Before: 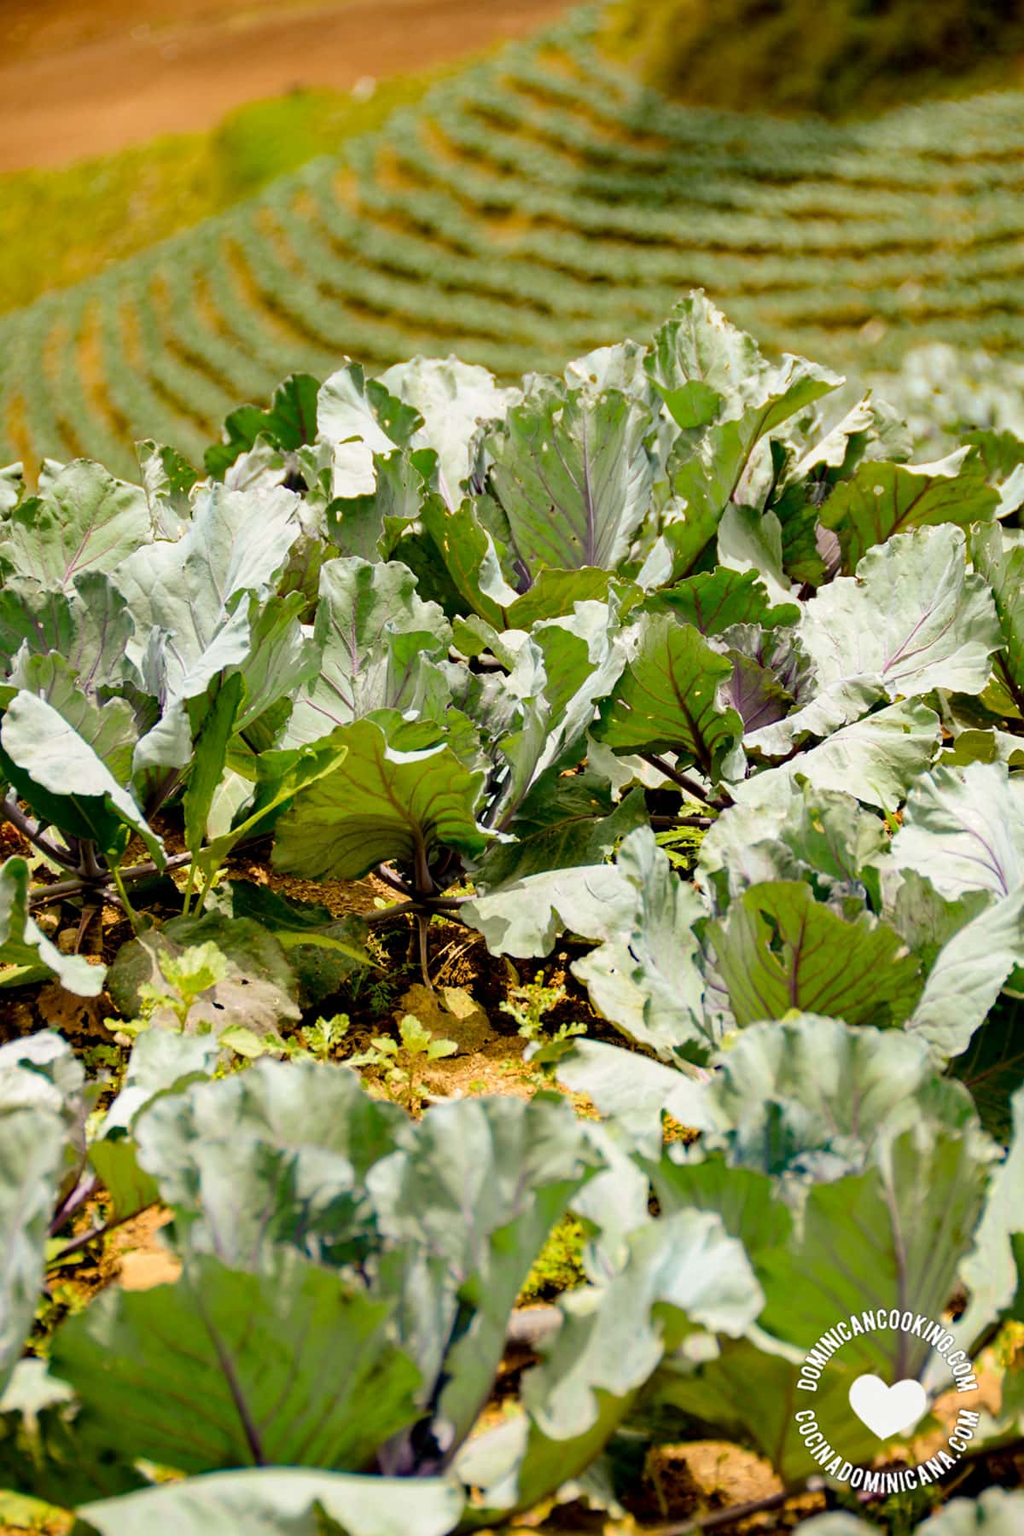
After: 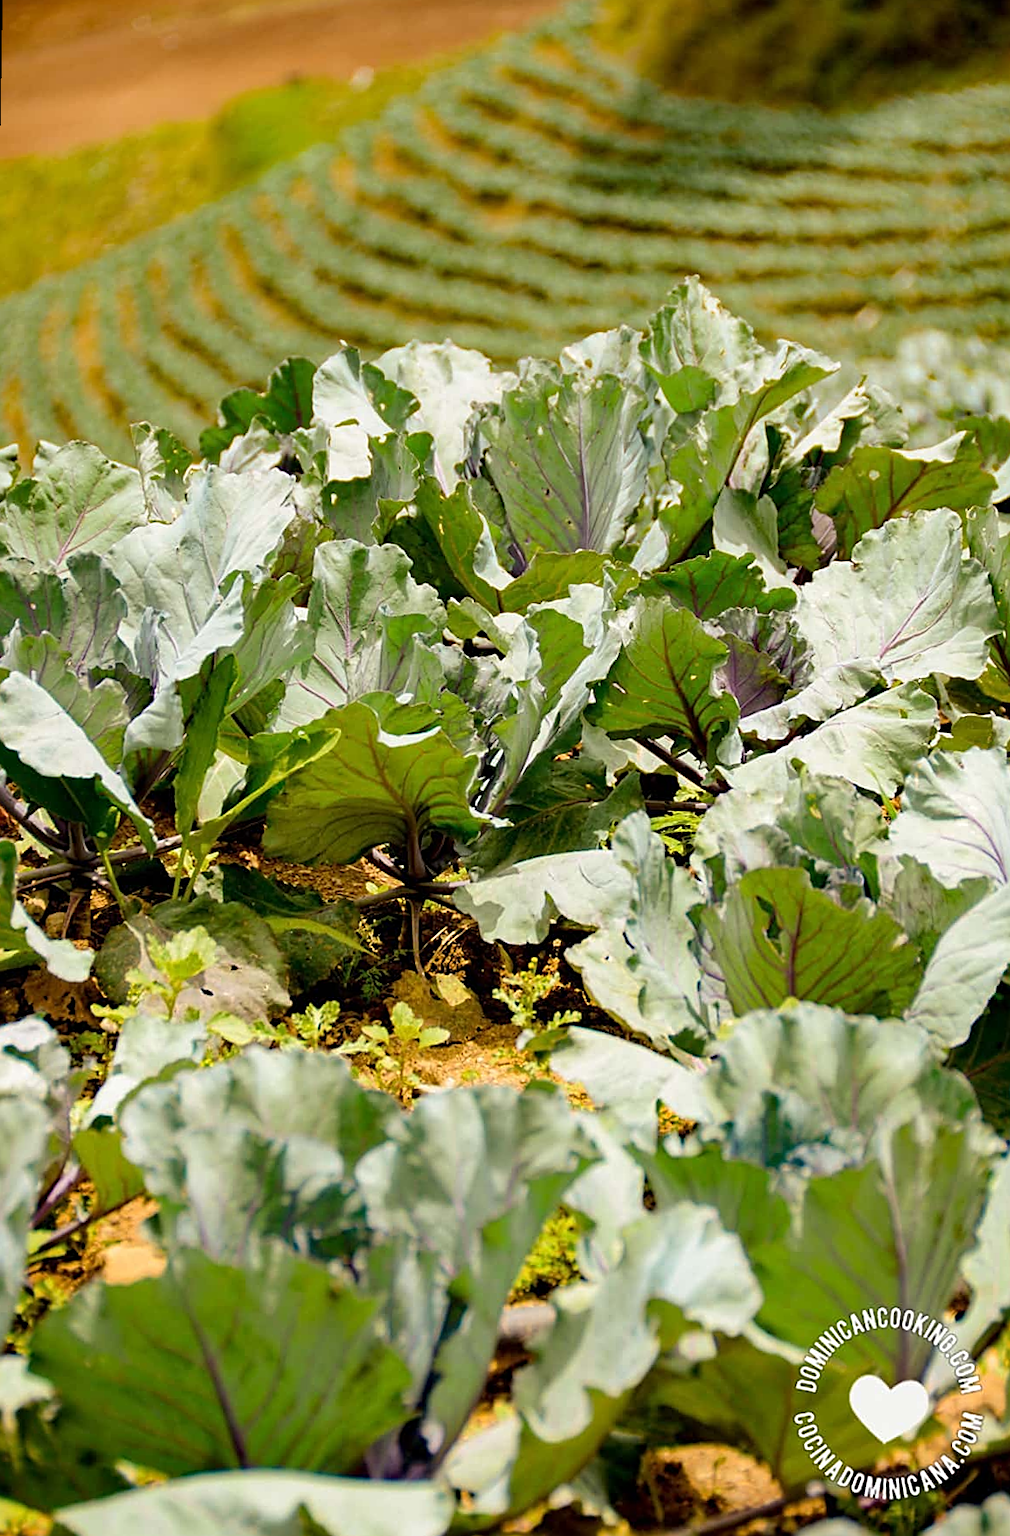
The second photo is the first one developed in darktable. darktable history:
rotate and perspective: rotation 0.226°, lens shift (vertical) -0.042, crop left 0.023, crop right 0.982, crop top 0.006, crop bottom 0.994
sharpen: on, module defaults
